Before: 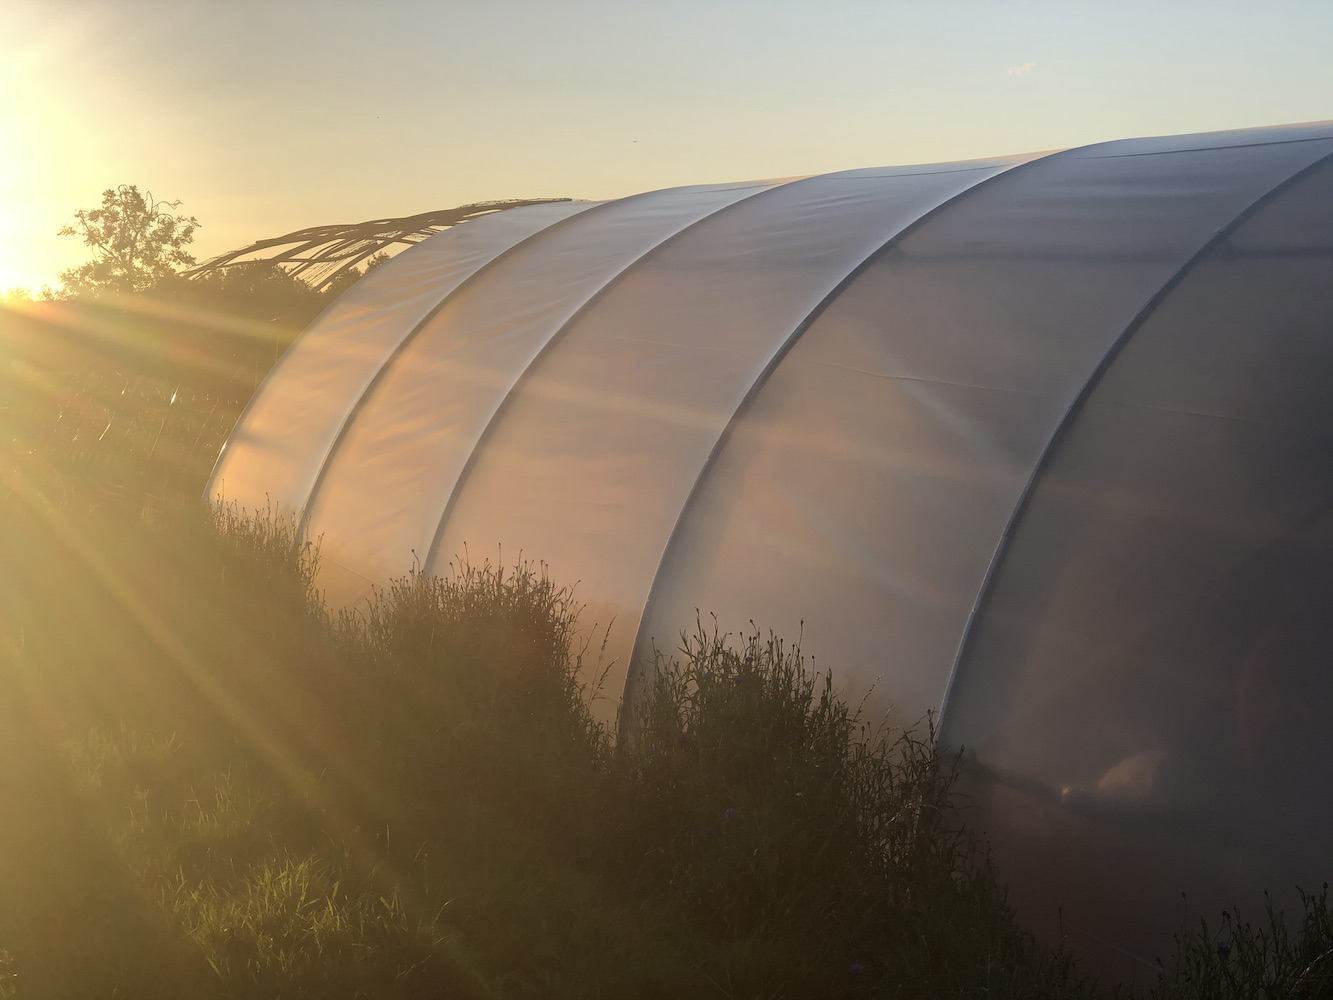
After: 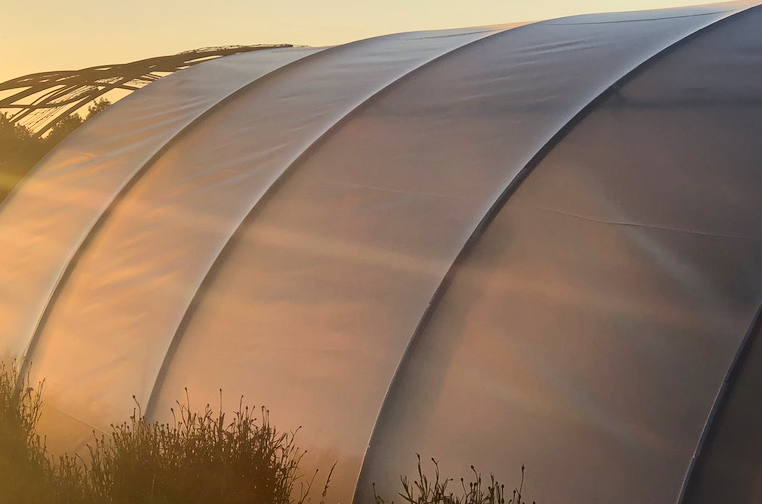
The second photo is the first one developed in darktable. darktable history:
color correction: saturation 0.99
tone equalizer: on, module defaults
crop: left 20.932%, top 15.471%, right 21.848%, bottom 34.081%
contrast brightness saturation: contrast 0.2, brightness -0.11, saturation 0.1
